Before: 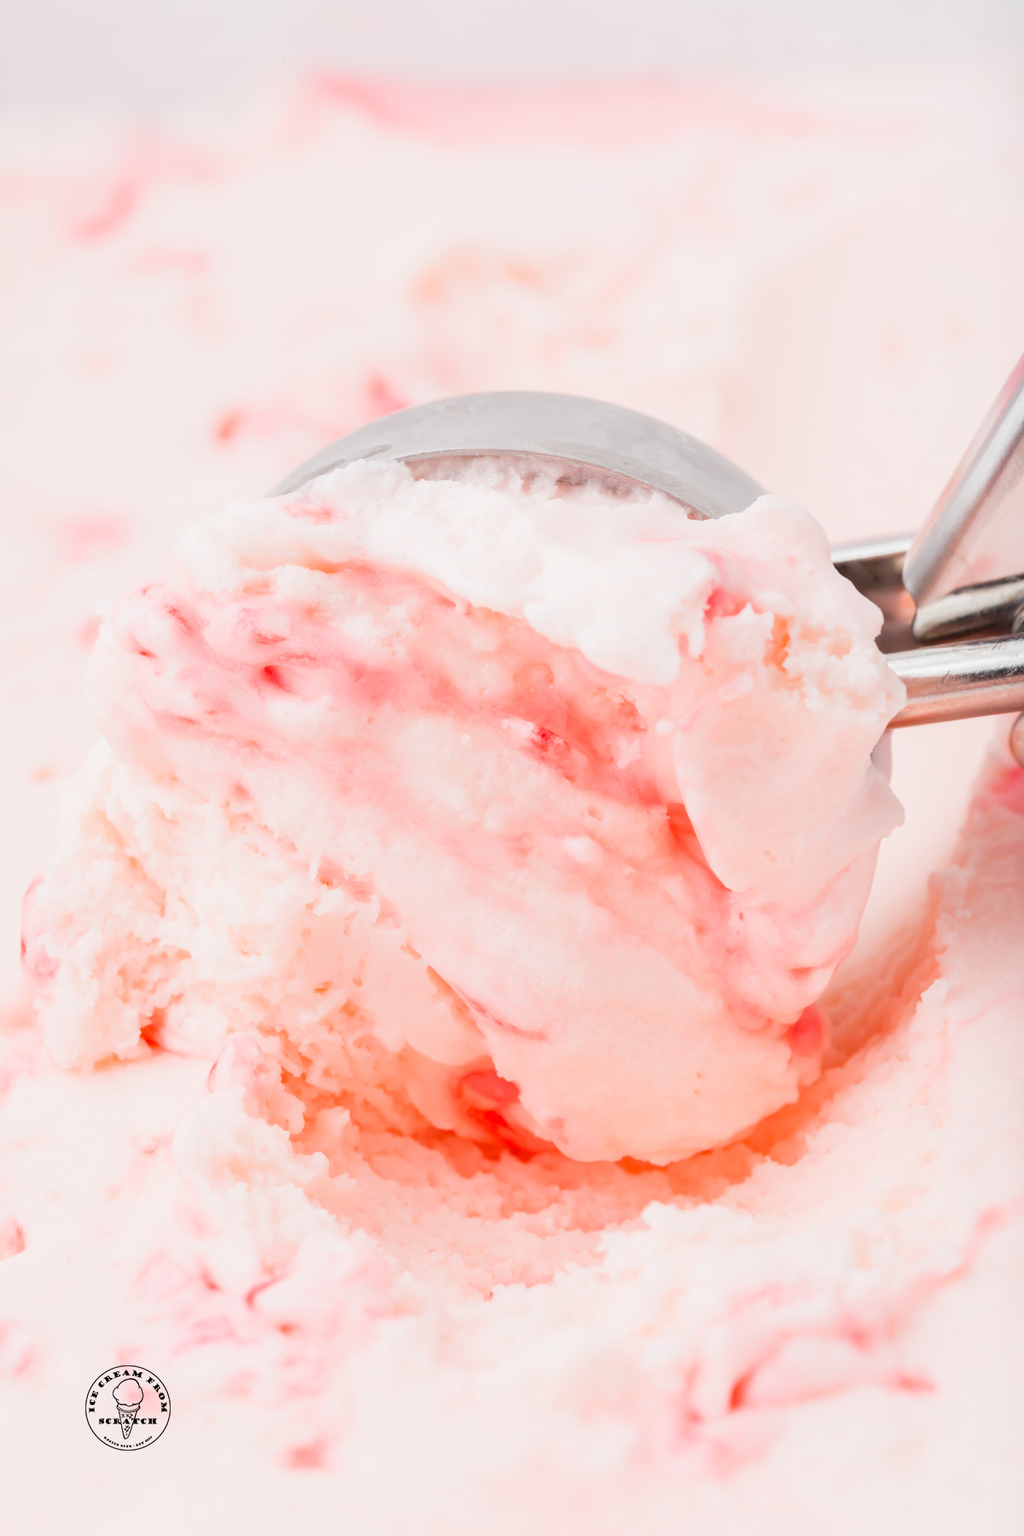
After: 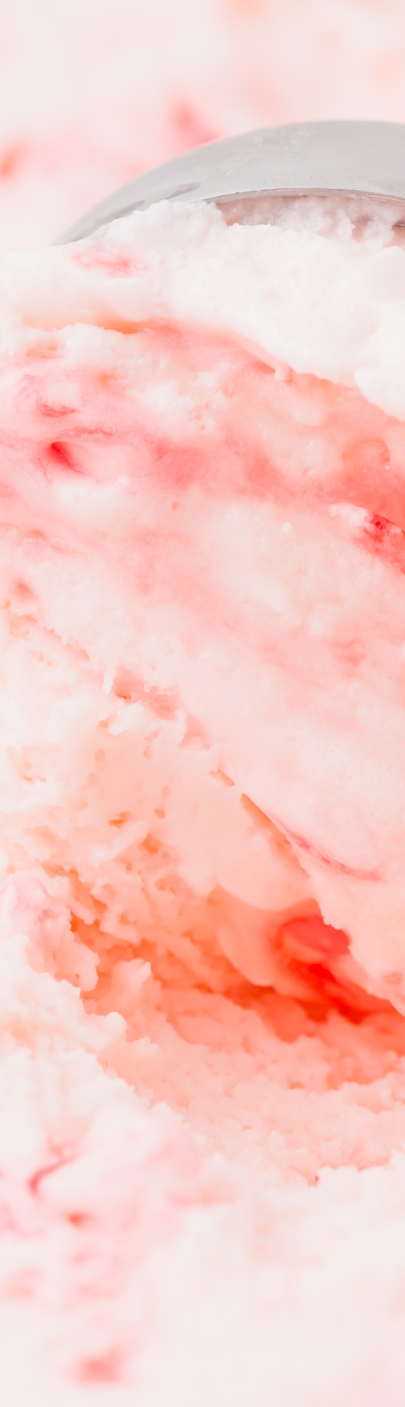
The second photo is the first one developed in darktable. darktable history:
crop and rotate: left 21.645%, top 18.791%, right 44.603%, bottom 2.995%
